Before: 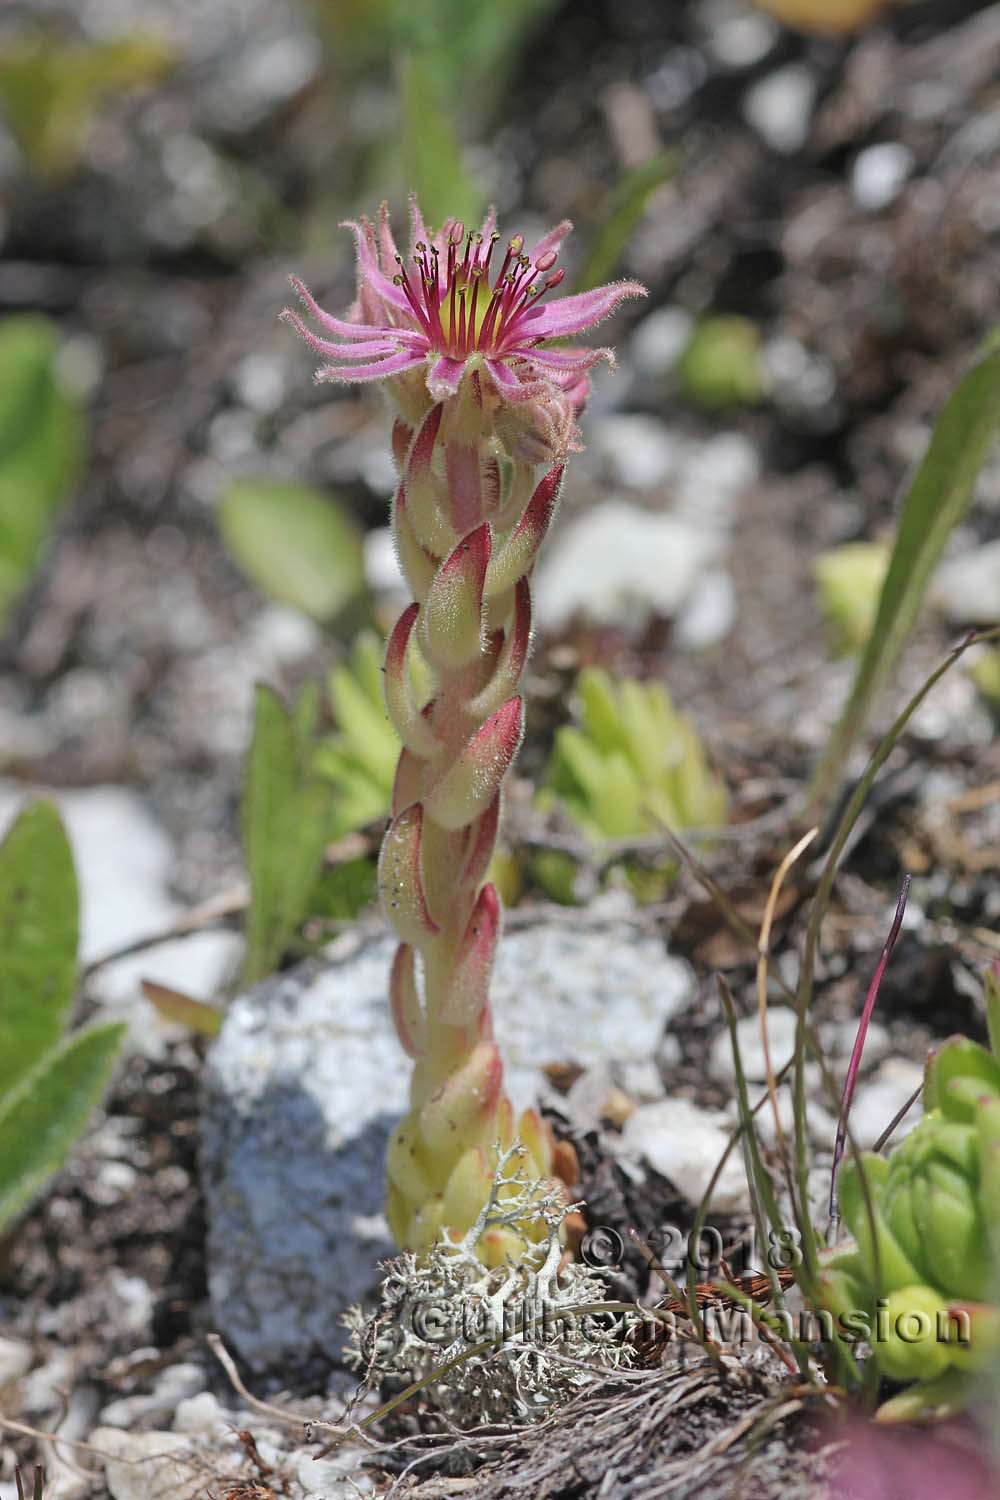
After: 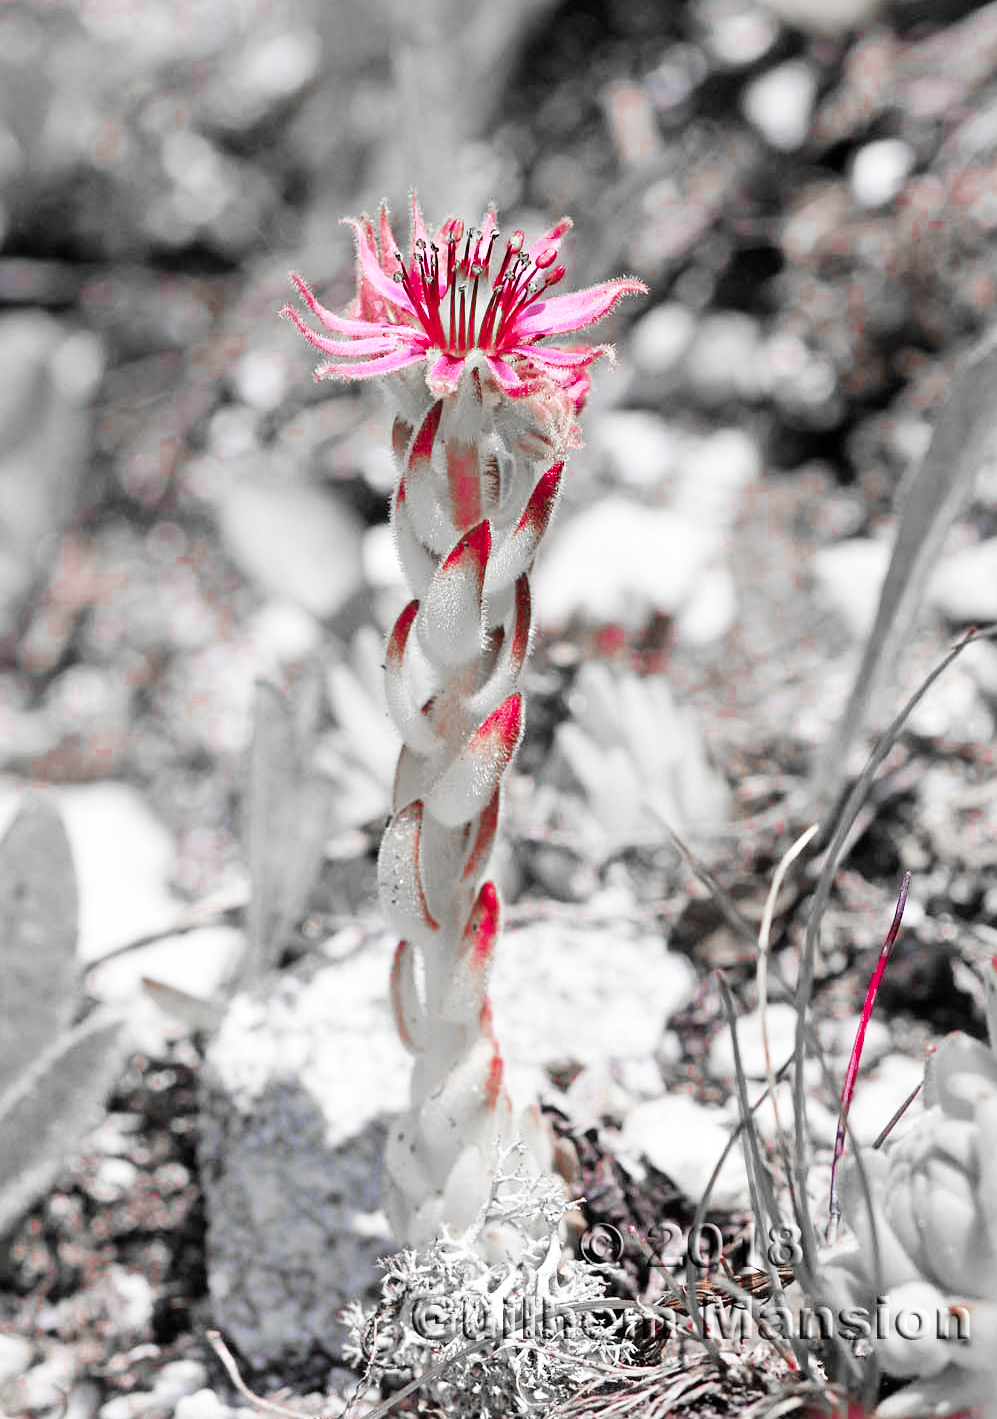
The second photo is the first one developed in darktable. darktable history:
velvia: strength 26.82%
crop: top 0.26%, right 0.264%, bottom 5.103%
filmic rgb: black relative exposure -5.02 EV, white relative exposure 3.5 EV, hardness 3.17, contrast 1.184, highlights saturation mix -49.62%
exposure: exposure 1.145 EV, compensate exposure bias true, compensate highlight preservation false
color zones: curves: ch0 [(0, 0.278) (0.143, 0.5) (0.286, 0.5) (0.429, 0.5) (0.571, 0.5) (0.714, 0.5) (0.857, 0.5) (1, 0.5)]; ch1 [(0, 1) (0.143, 0.165) (0.286, 0) (0.429, 0) (0.571, 0) (0.714, 0) (0.857, 0.5) (1, 0.5)]; ch2 [(0, 0.508) (0.143, 0.5) (0.286, 0.5) (0.429, 0.5) (0.571, 0.5) (0.714, 0.5) (0.857, 0.5) (1, 0.5)]
